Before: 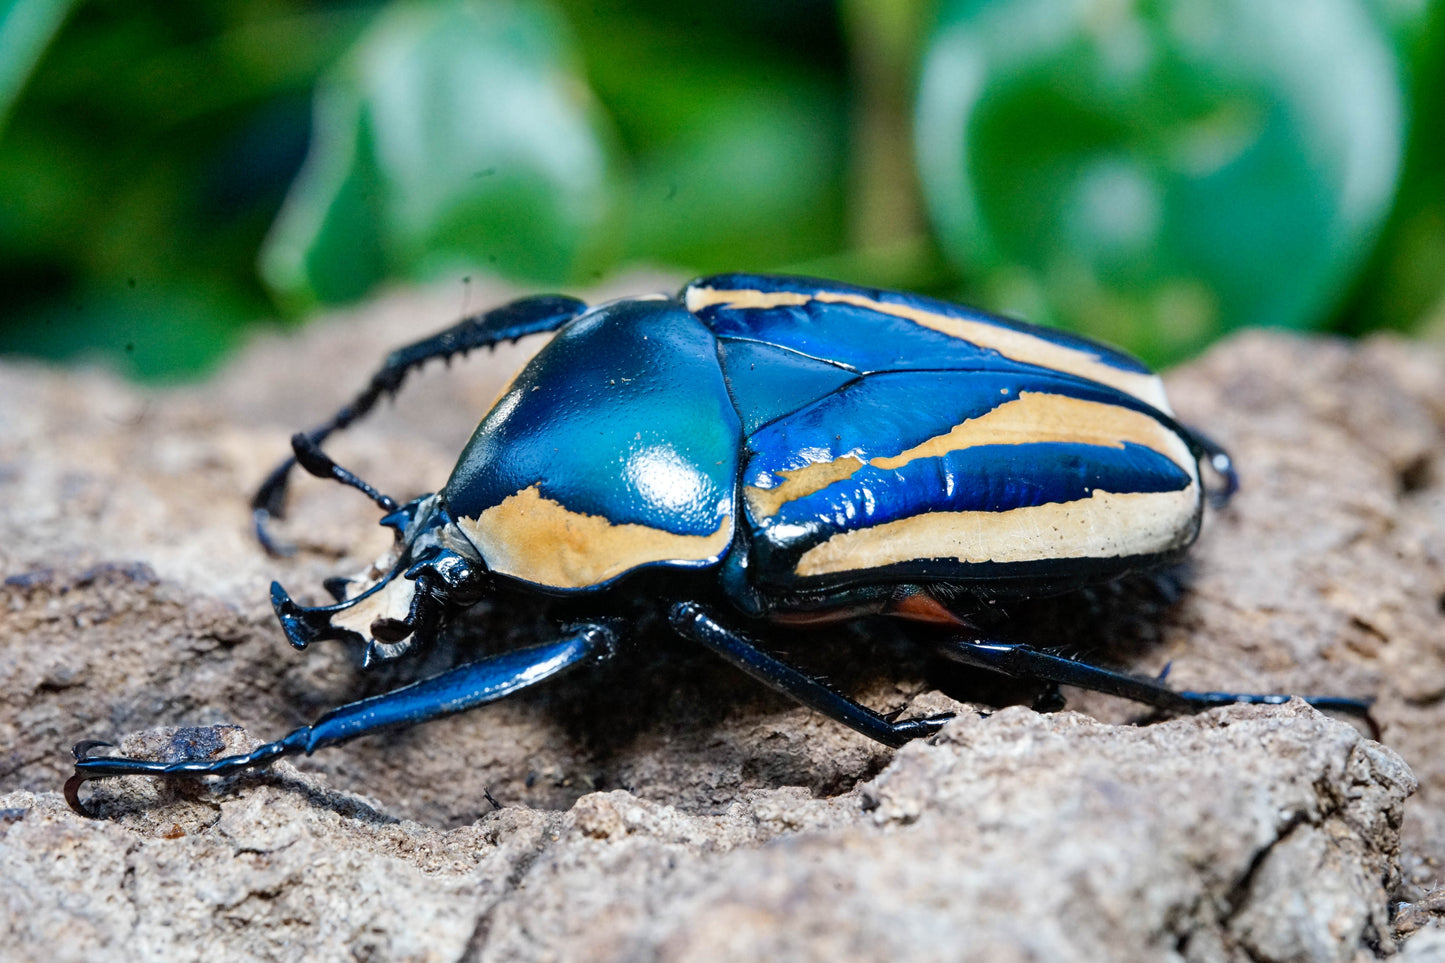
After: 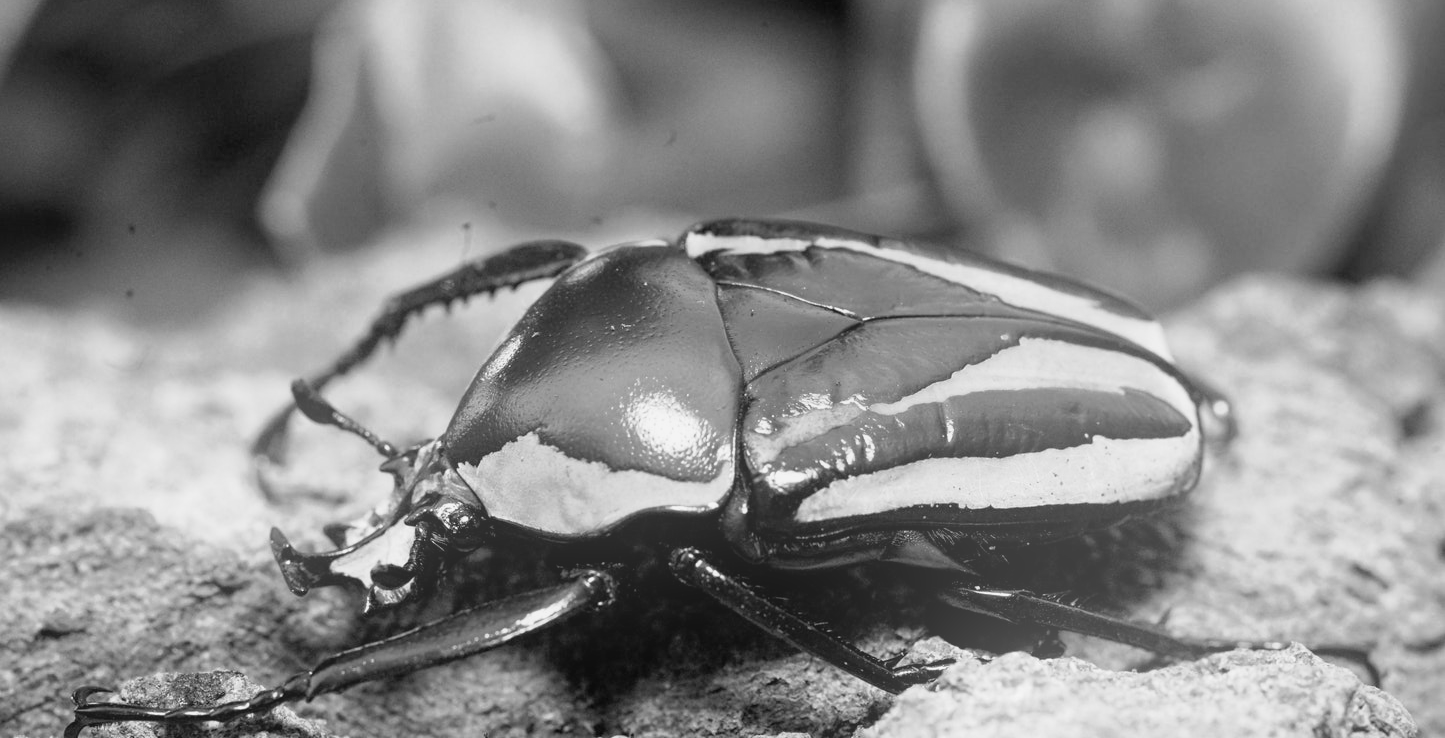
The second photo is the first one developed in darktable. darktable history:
tone curve: curves: ch0 [(0.013, 0) (0.061, 0.068) (0.239, 0.256) (0.502, 0.505) (0.683, 0.676) (0.761, 0.773) (0.858, 0.858) (0.987, 0.945)]; ch1 [(0, 0) (0.172, 0.123) (0.304, 0.288) (0.414, 0.44) (0.472, 0.473) (0.502, 0.508) (0.521, 0.528) (0.583, 0.595) (0.654, 0.673) (0.728, 0.761) (1, 1)]; ch2 [(0, 0) (0.411, 0.424) (0.485, 0.476) (0.502, 0.502) (0.553, 0.557) (0.57, 0.576) (1, 1)], color space Lab, independent channels, preserve colors none
crop: top 5.667%, bottom 17.637%
bloom: on, module defaults
monochrome: on, module defaults
